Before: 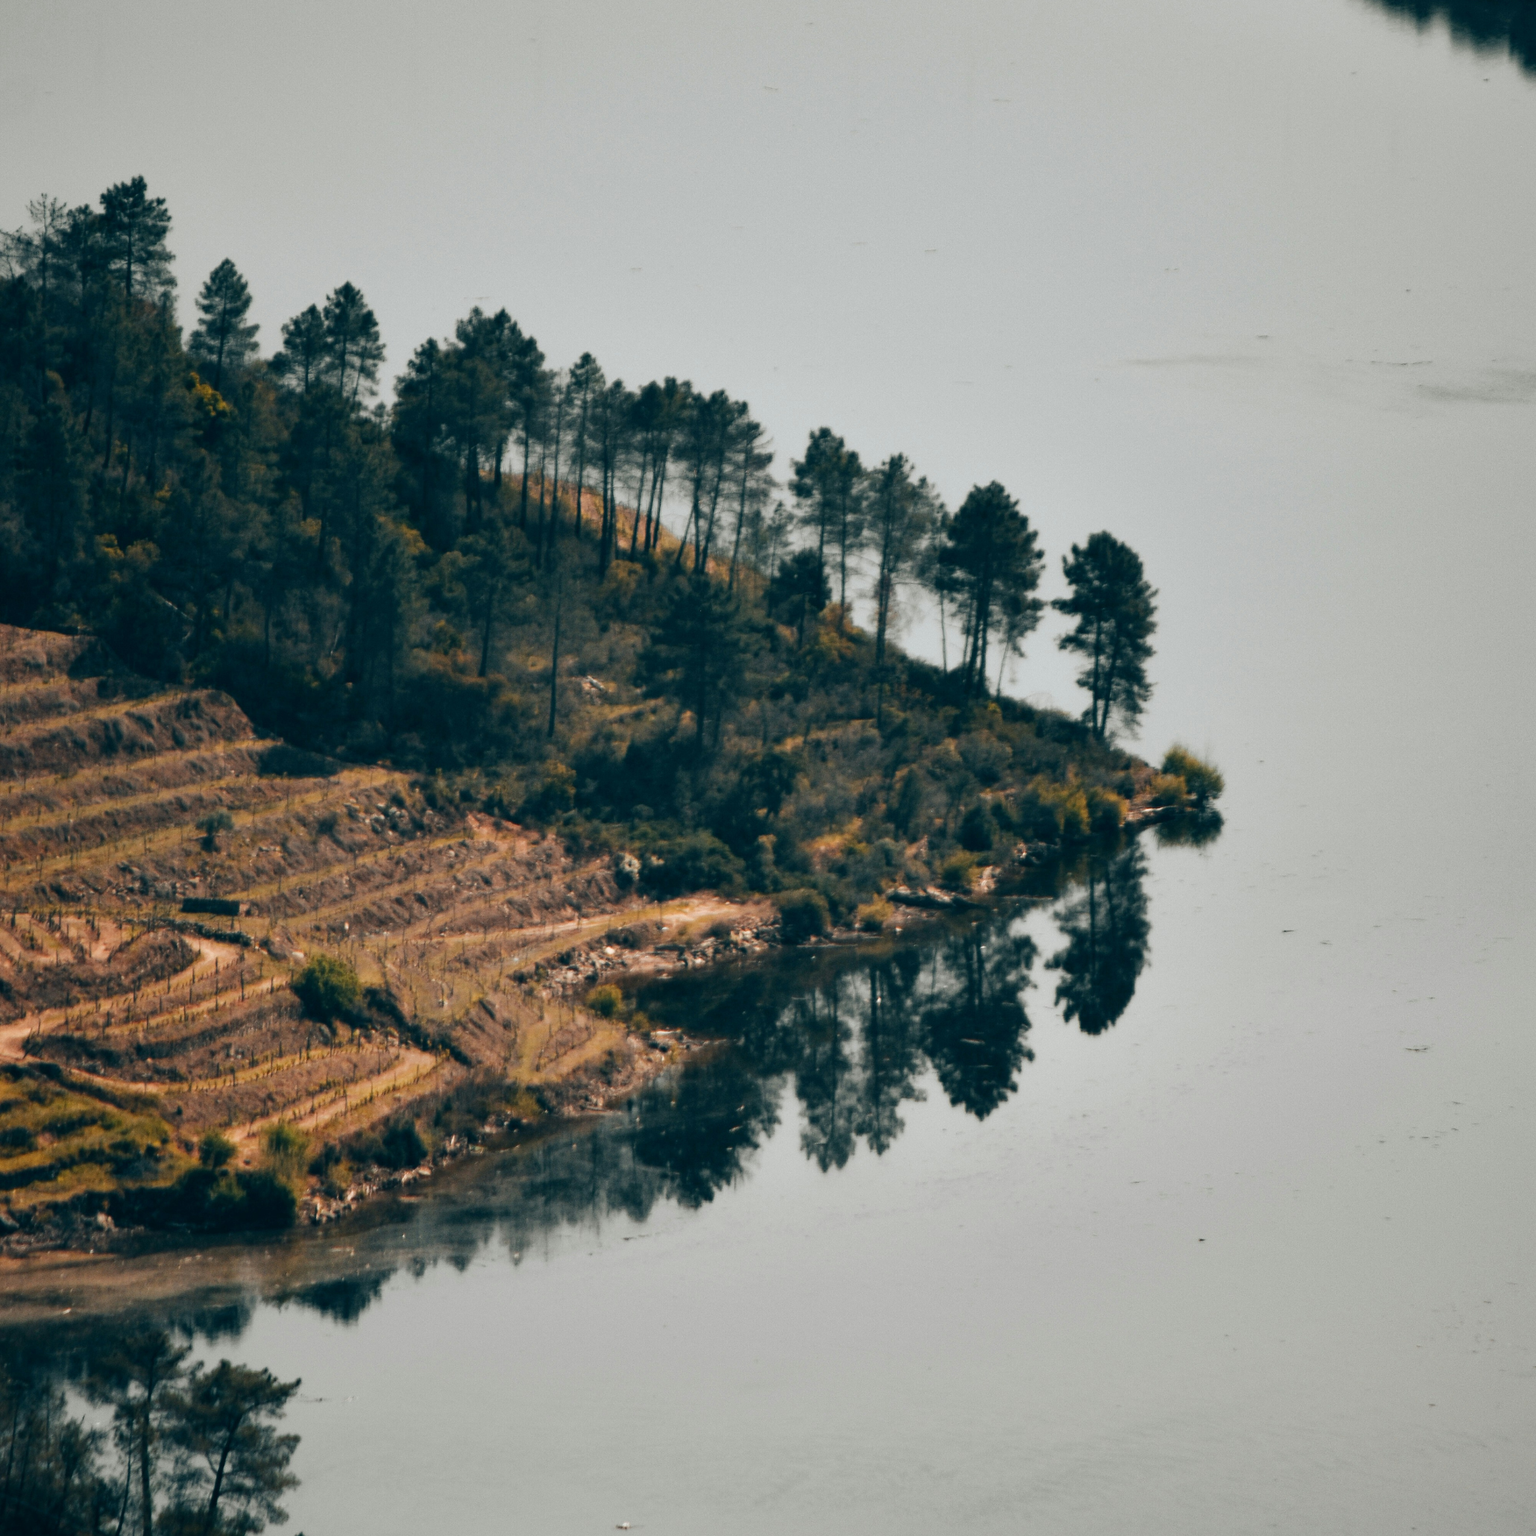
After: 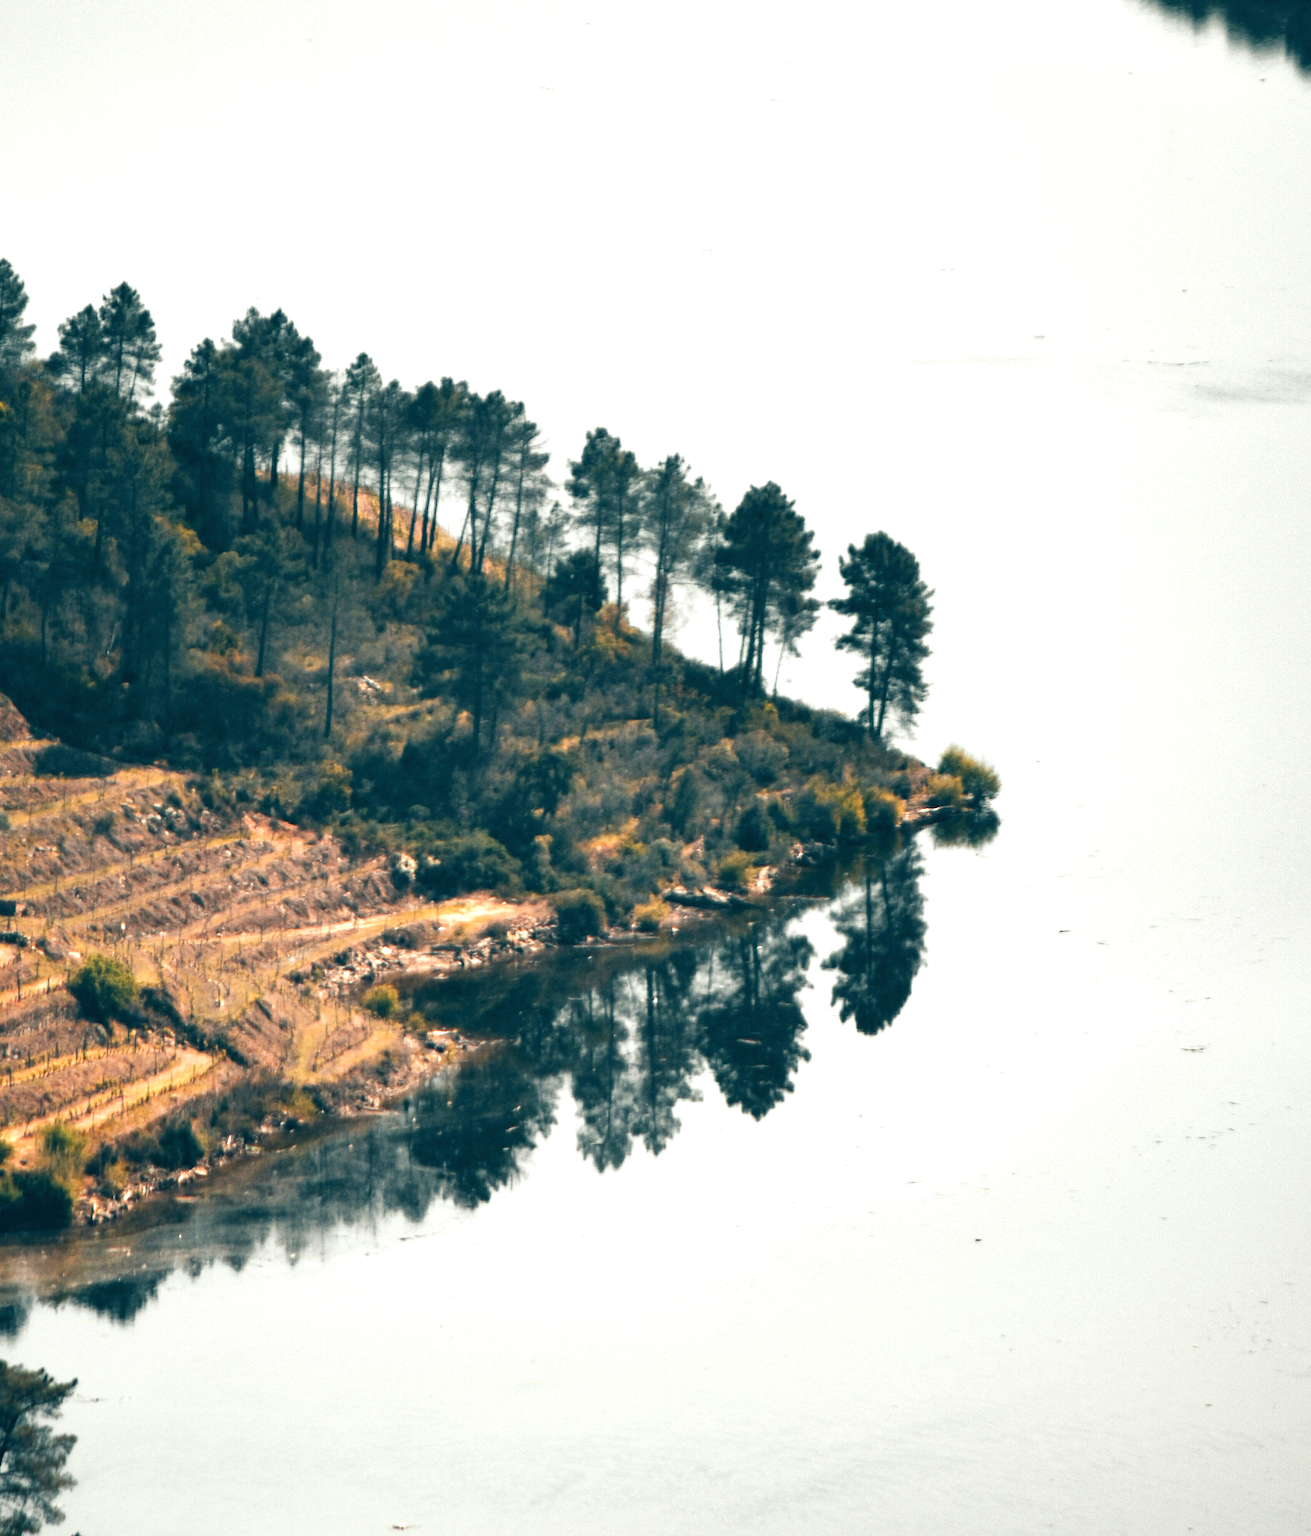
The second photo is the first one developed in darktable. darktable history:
crop and rotate: left 14.584%
exposure: black level correction 0, exposure 1.1 EV, compensate highlight preservation false
